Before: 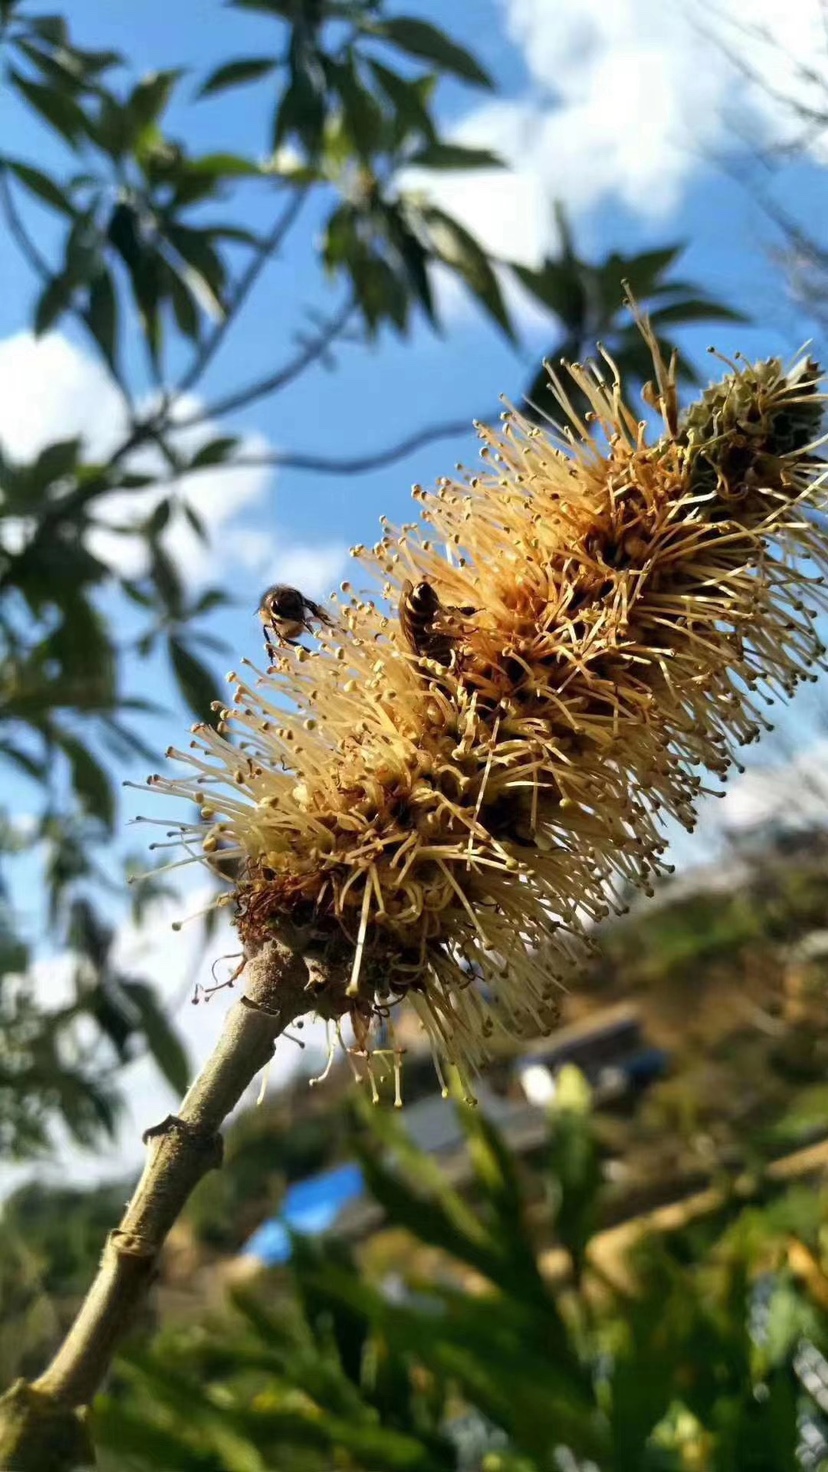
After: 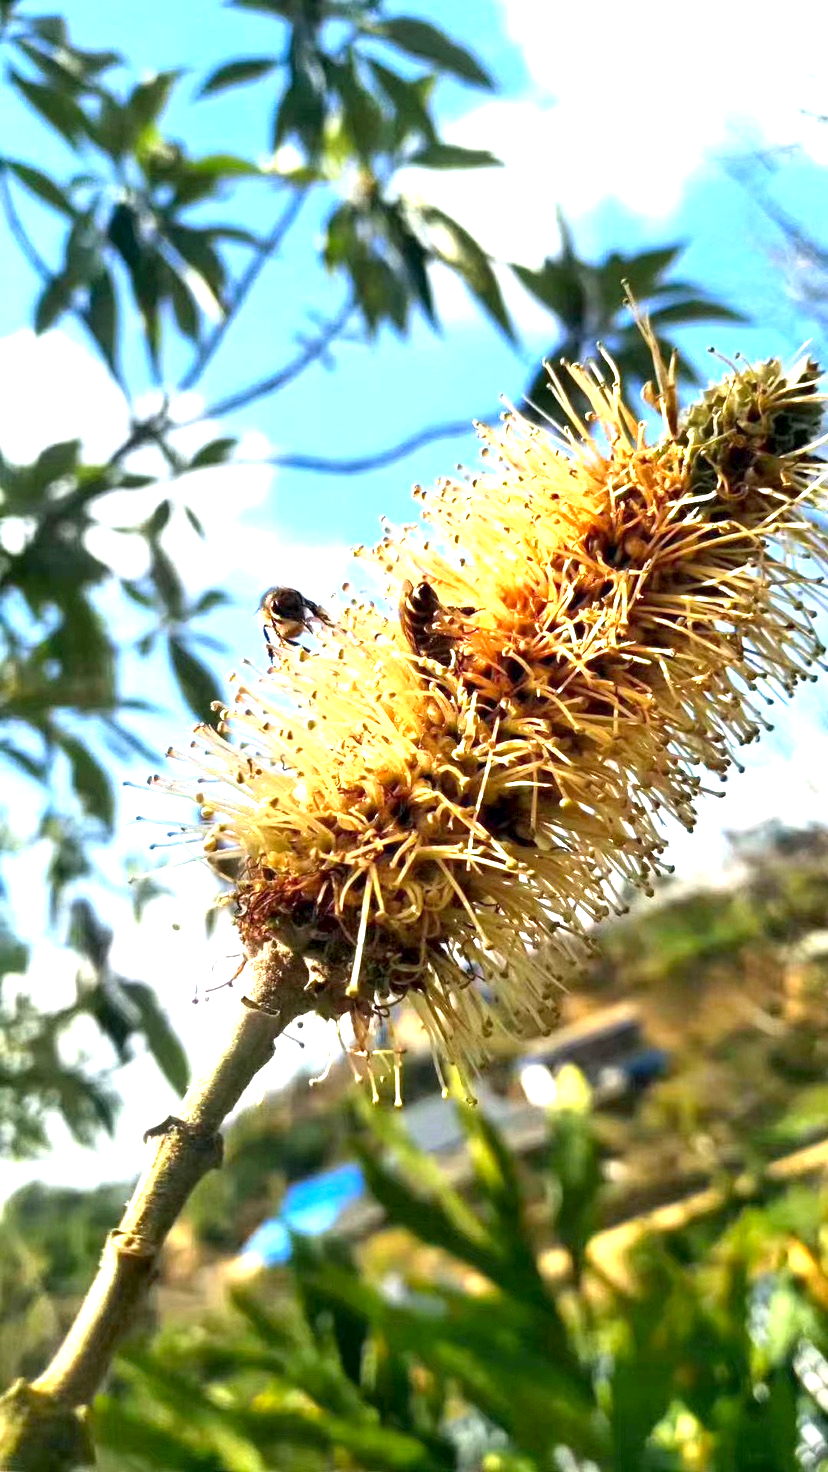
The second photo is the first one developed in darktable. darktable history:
exposure: black level correction 0.001, exposure 1.84 EV, compensate highlight preservation false
shadows and highlights: radius 121.13, shadows 21.4, white point adjustment -9.72, highlights -14.39, soften with gaussian
